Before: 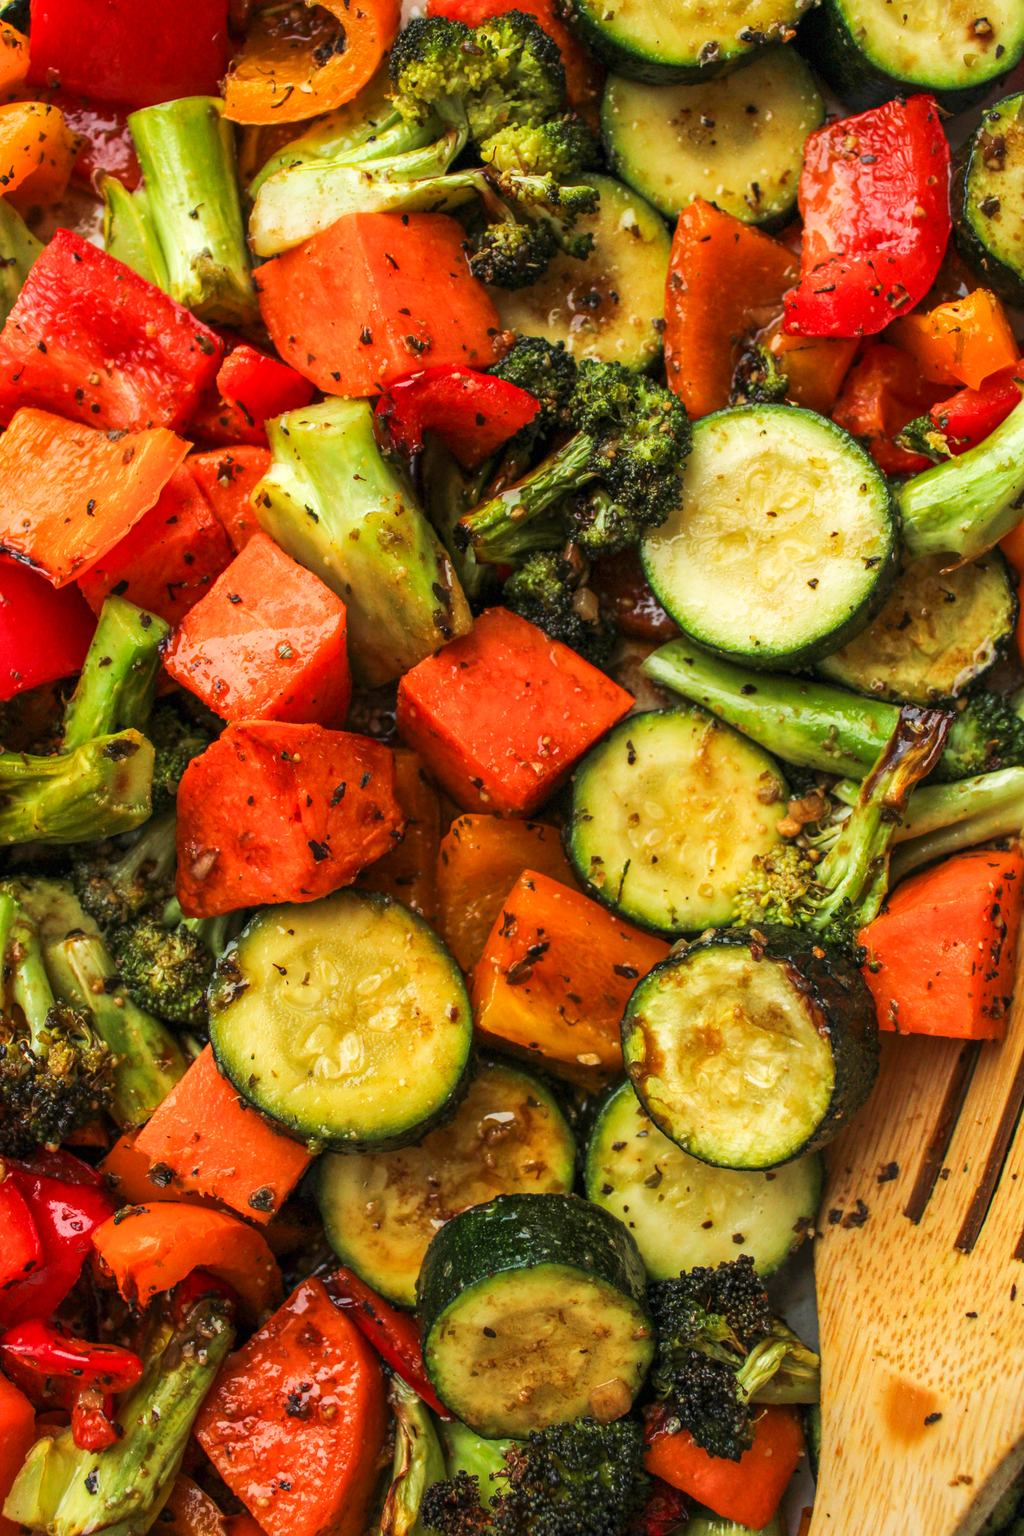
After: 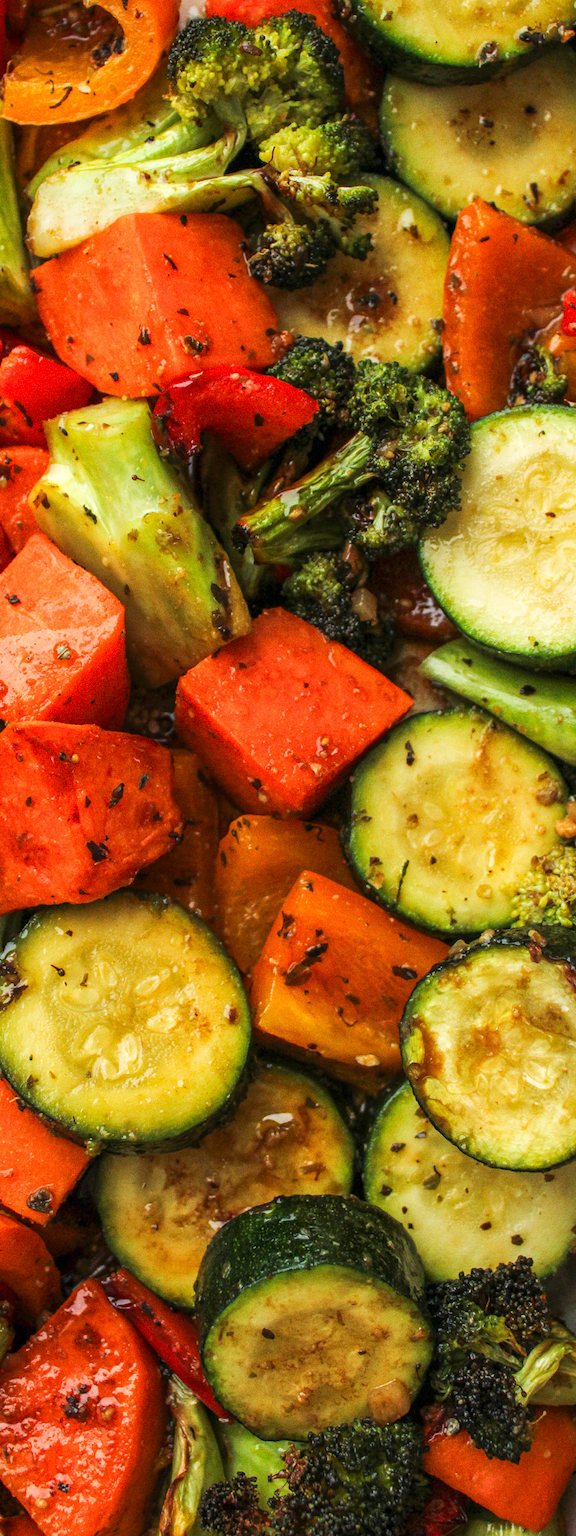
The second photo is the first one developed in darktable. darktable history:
crop: left 21.674%, right 22.086%
grain: coarseness 0.09 ISO
